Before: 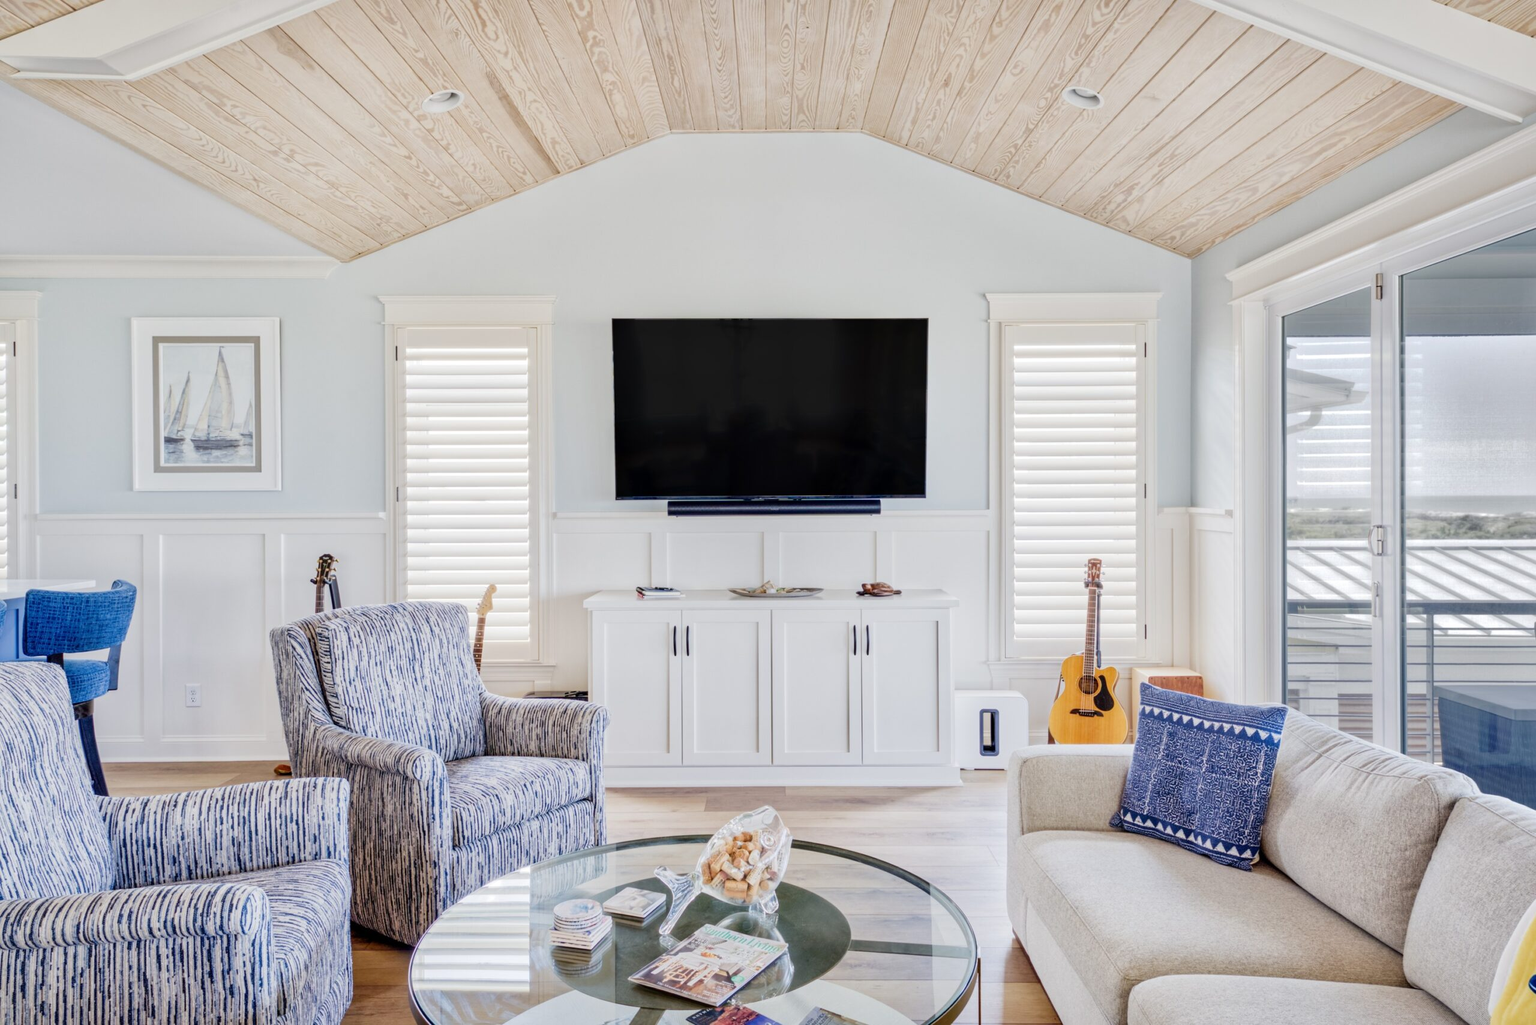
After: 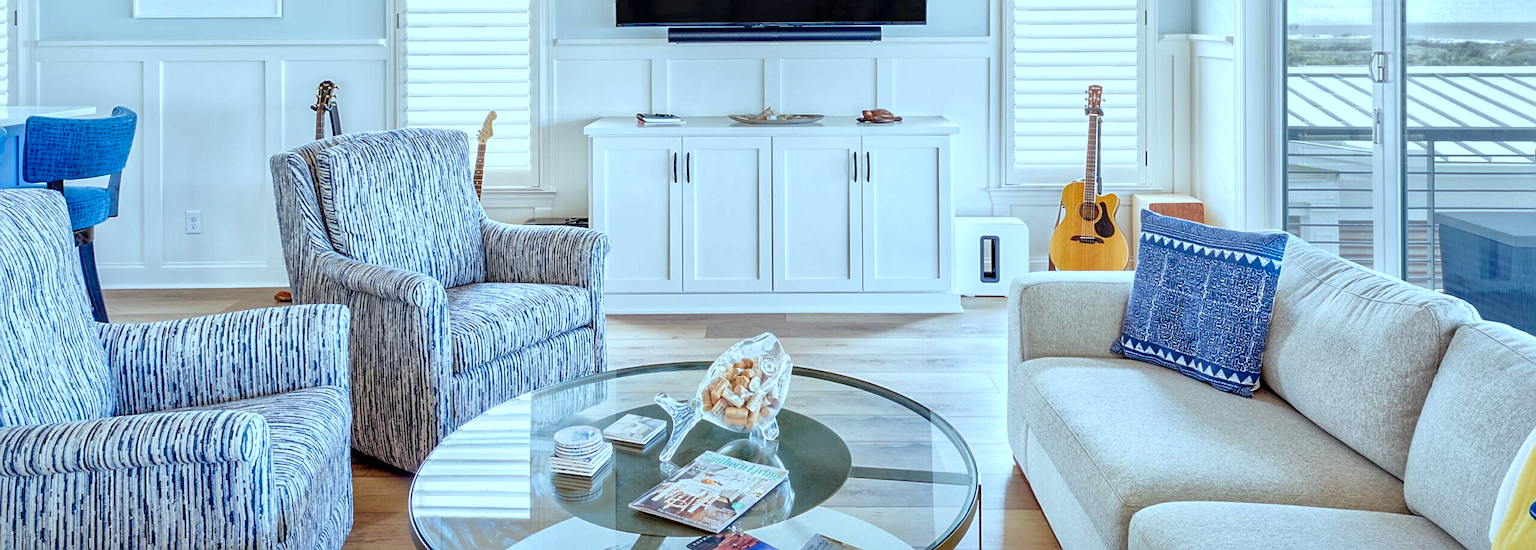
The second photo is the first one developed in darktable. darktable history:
exposure: exposure 0.365 EV, compensate exposure bias true, compensate highlight preservation false
crop and rotate: top 46.292%, right 0.008%
color correction: highlights a* -12.09, highlights b* -14.79
shadows and highlights: on, module defaults
sharpen: on, module defaults
